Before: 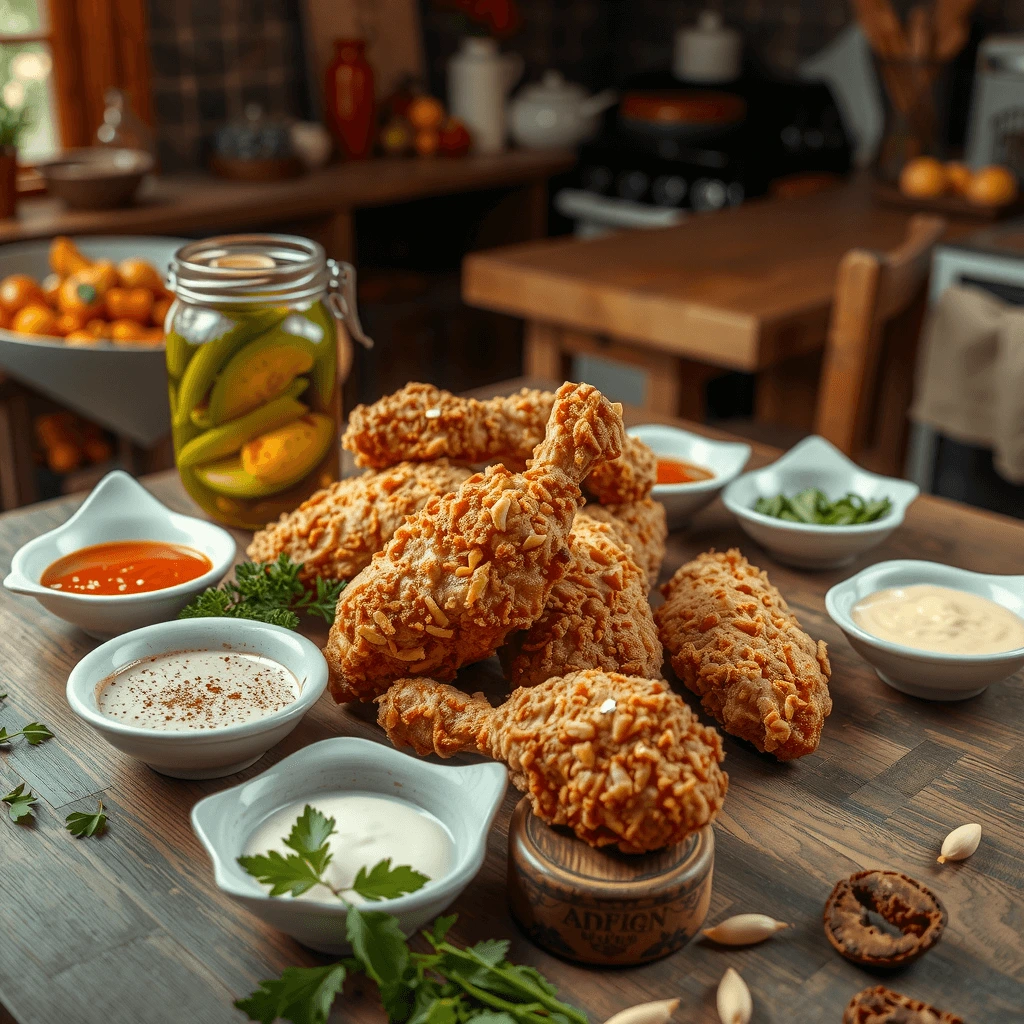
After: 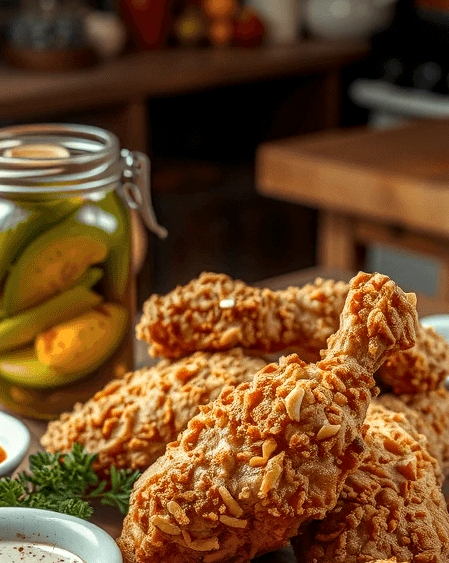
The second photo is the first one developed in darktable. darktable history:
crop: left 20.187%, top 10.756%, right 35.928%, bottom 34.233%
local contrast: on, module defaults
